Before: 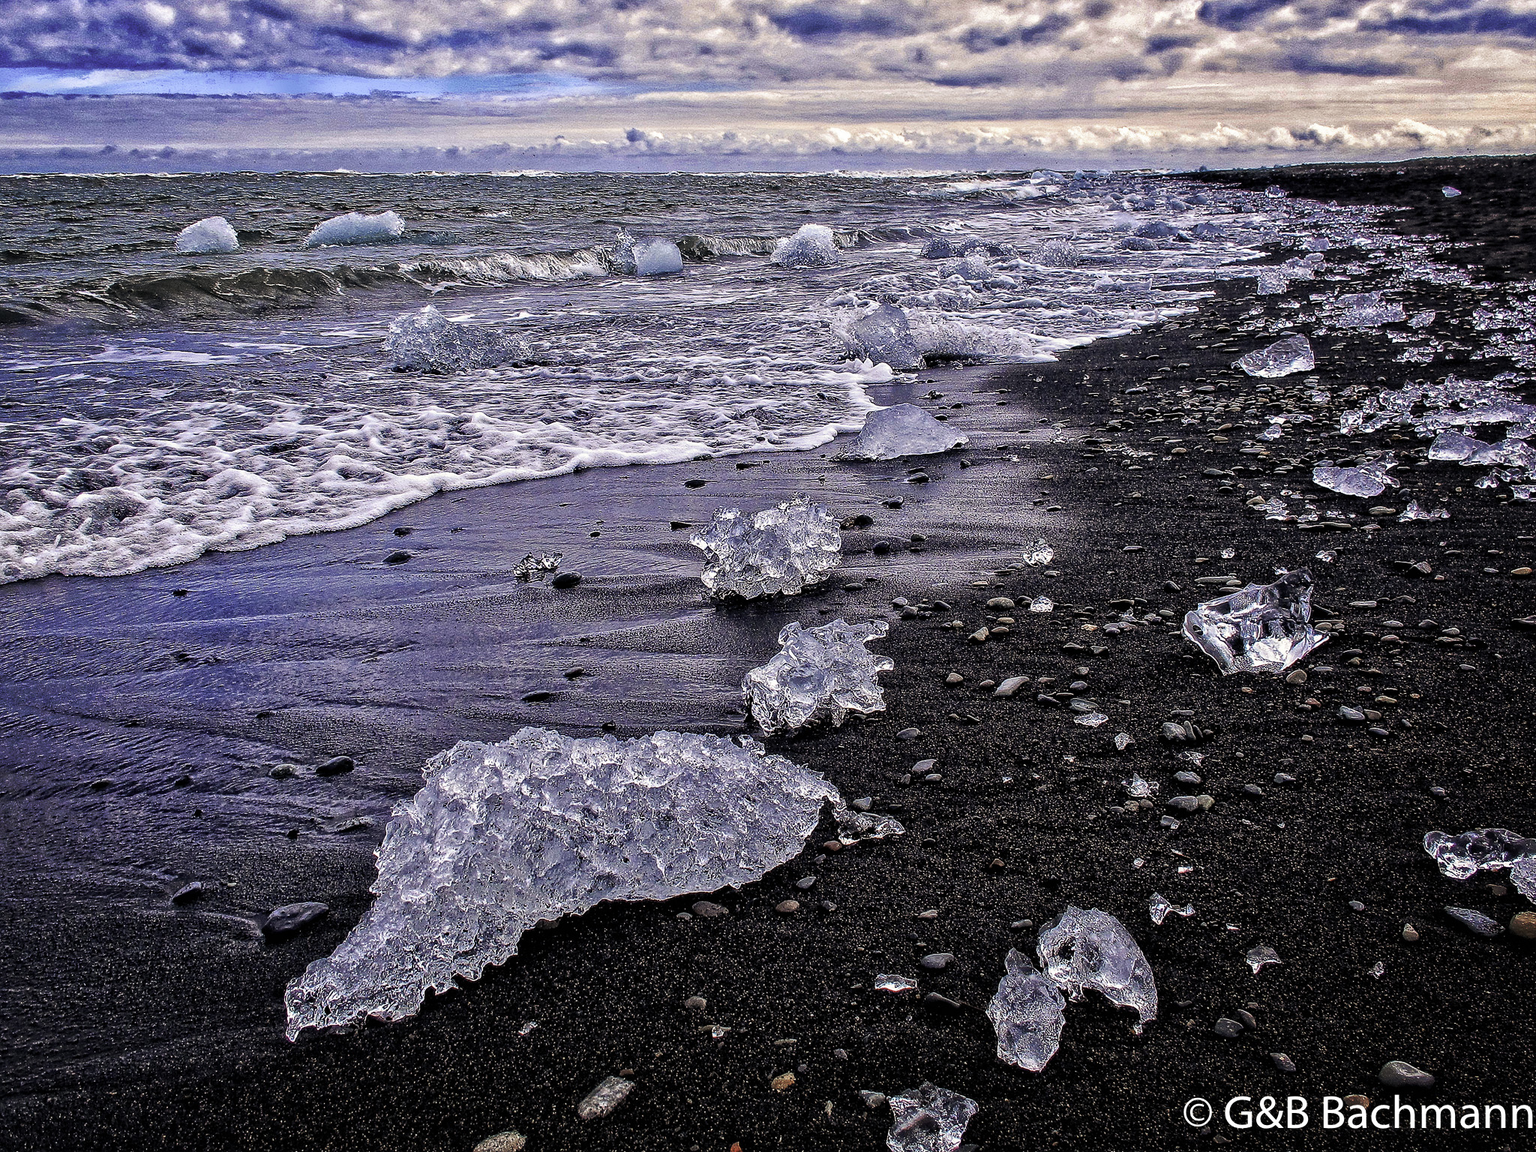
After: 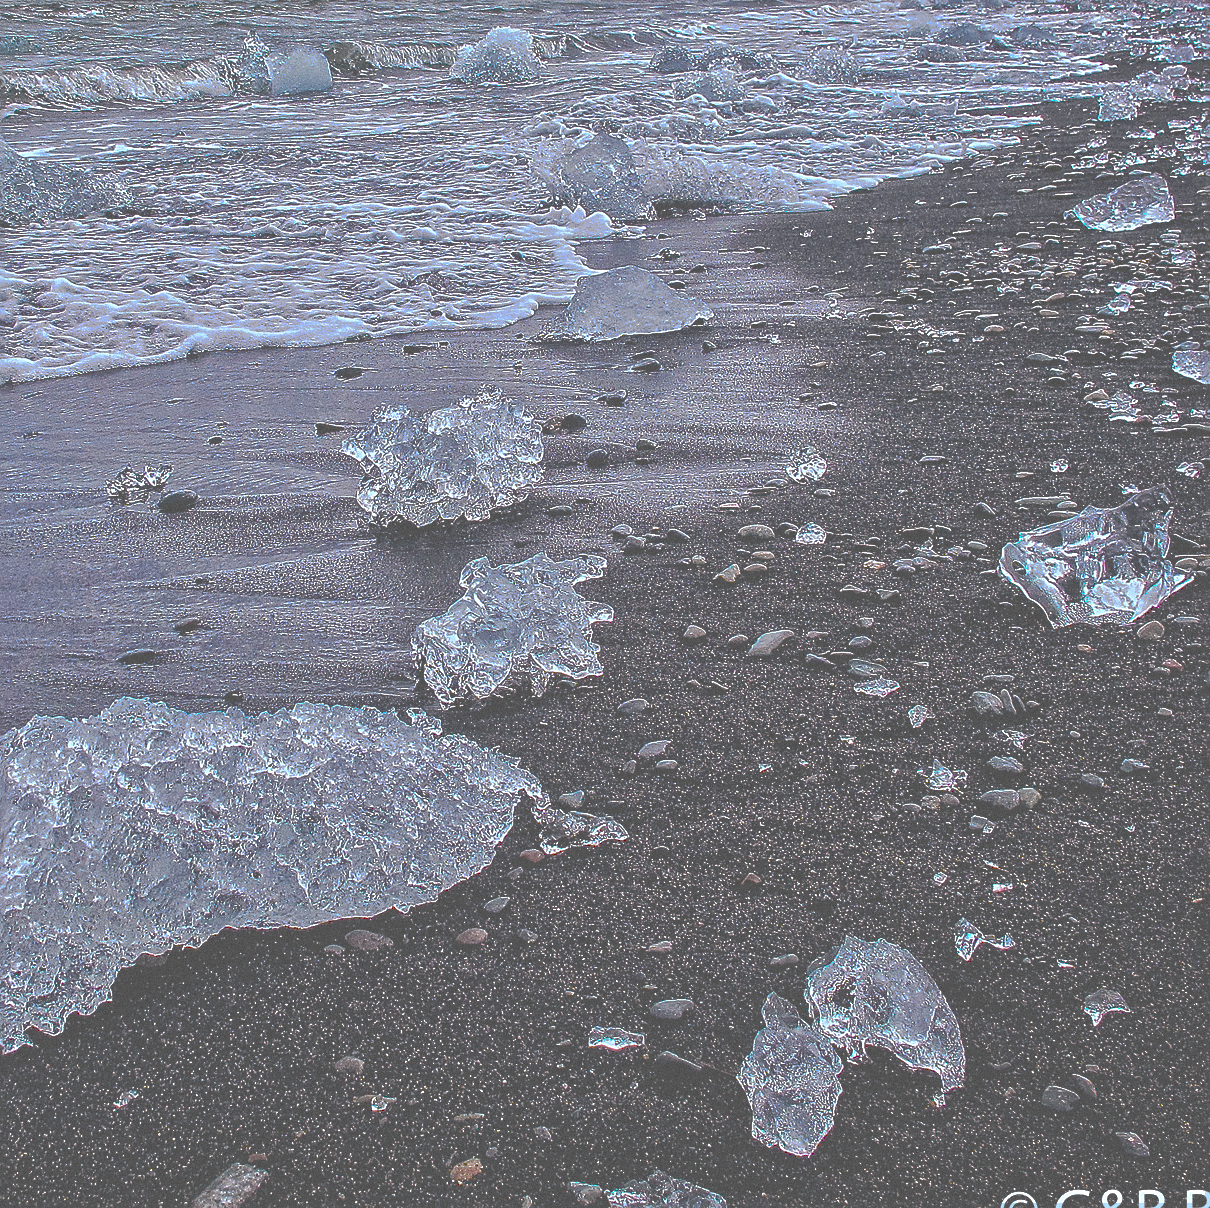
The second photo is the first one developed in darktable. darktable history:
contrast brightness saturation: contrast -0.08, brightness -0.04, saturation -0.11
tone curve: curves: ch0 [(0, 0) (0.003, 0.322) (0.011, 0.327) (0.025, 0.345) (0.044, 0.365) (0.069, 0.378) (0.1, 0.391) (0.136, 0.403) (0.177, 0.412) (0.224, 0.429) (0.277, 0.448) (0.335, 0.474) (0.399, 0.503) (0.468, 0.537) (0.543, 0.57) (0.623, 0.61) (0.709, 0.653) (0.801, 0.699) (0.898, 0.75) (1, 1)], preserve colors none
sharpen: on, module defaults
color calibration: illuminant custom, x 0.368, y 0.373, temperature 4330.32 K
grain: coarseness 7.08 ISO, strength 21.67%, mid-tones bias 59.58%
crop and rotate: left 28.256%, top 17.734%, right 12.656%, bottom 3.573%
